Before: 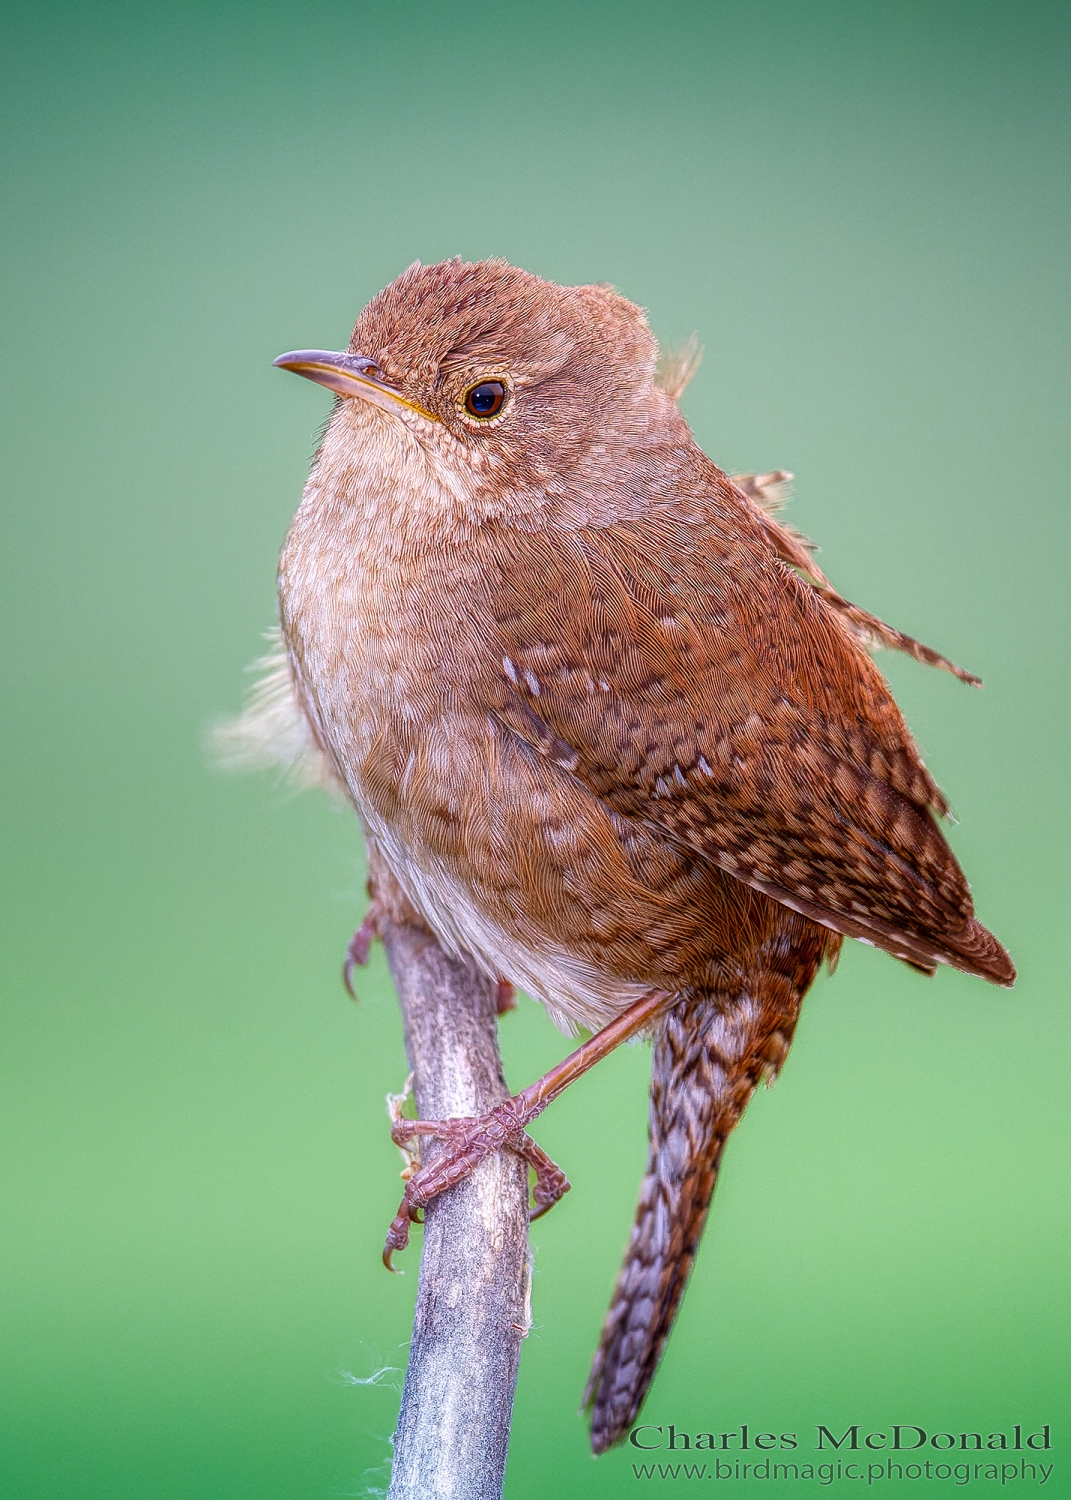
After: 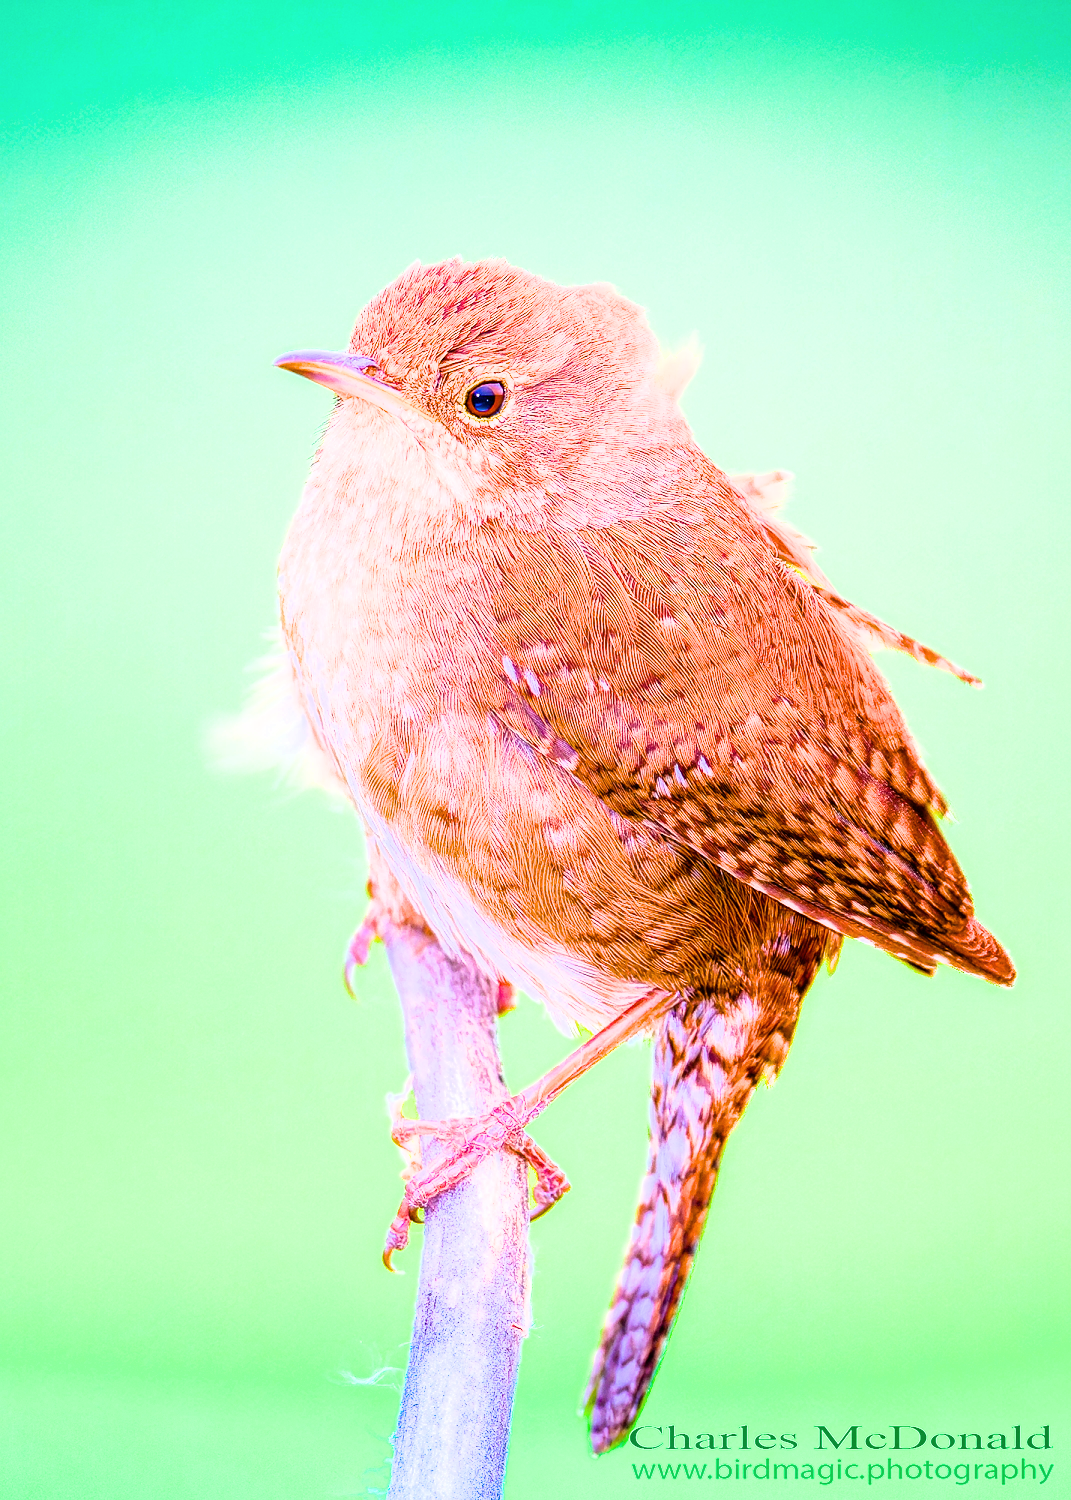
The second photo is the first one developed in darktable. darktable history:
color correction: highlights b* 0.024, saturation 0.98
exposure: exposure 1.998 EV, compensate highlight preservation false
filmic rgb: black relative exposure -11.85 EV, white relative exposure 5.46 EV, hardness 4.48, latitude 49.83%, contrast 1.142, iterations of high-quality reconstruction 0, contrast in shadows safe
color balance rgb: linear chroma grading › global chroma 49.373%, perceptual saturation grading › global saturation 25.792%, global vibrance 23.528%
tone curve: curves: ch0 [(0, 0) (0.003, 0.003) (0.011, 0.011) (0.025, 0.024) (0.044, 0.043) (0.069, 0.068) (0.1, 0.098) (0.136, 0.133) (0.177, 0.174) (0.224, 0.22) (0.277, 0.272) (0.335, 0.329) (0.399, 0.391) (0.468, 0.459) (0.543, 0.545) (0.623, 0.625) (0.709, 0.711) (0.801, 0.802) (0.898, 0.898) (1, 1)], color space Lab, linked channels, preserve colors none
